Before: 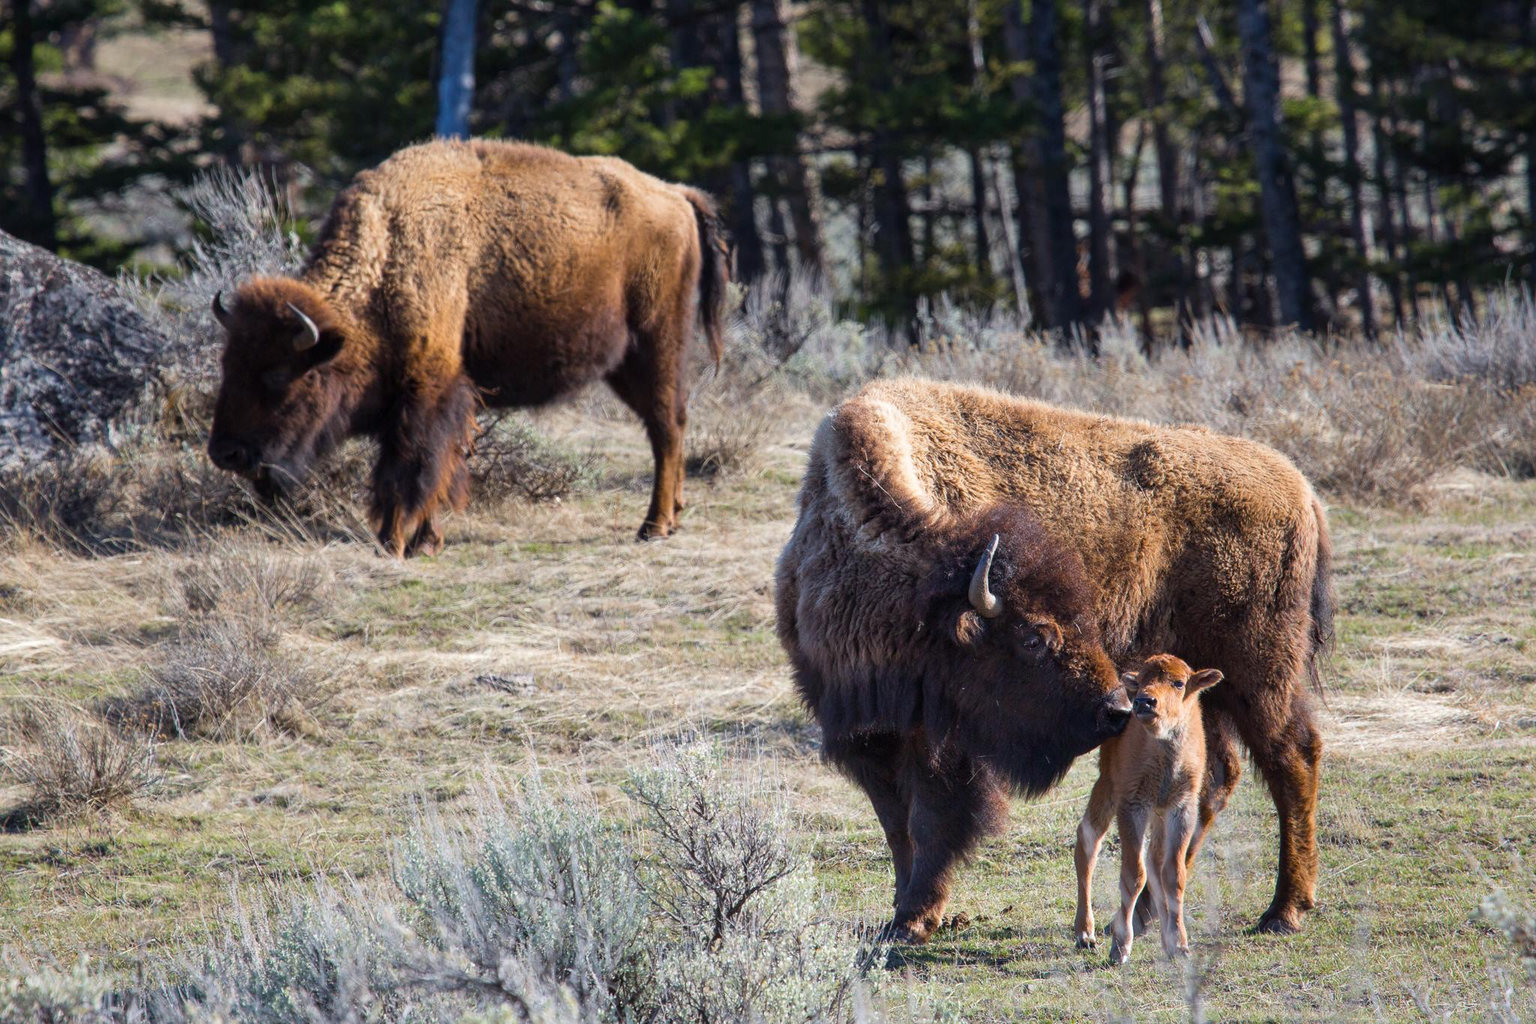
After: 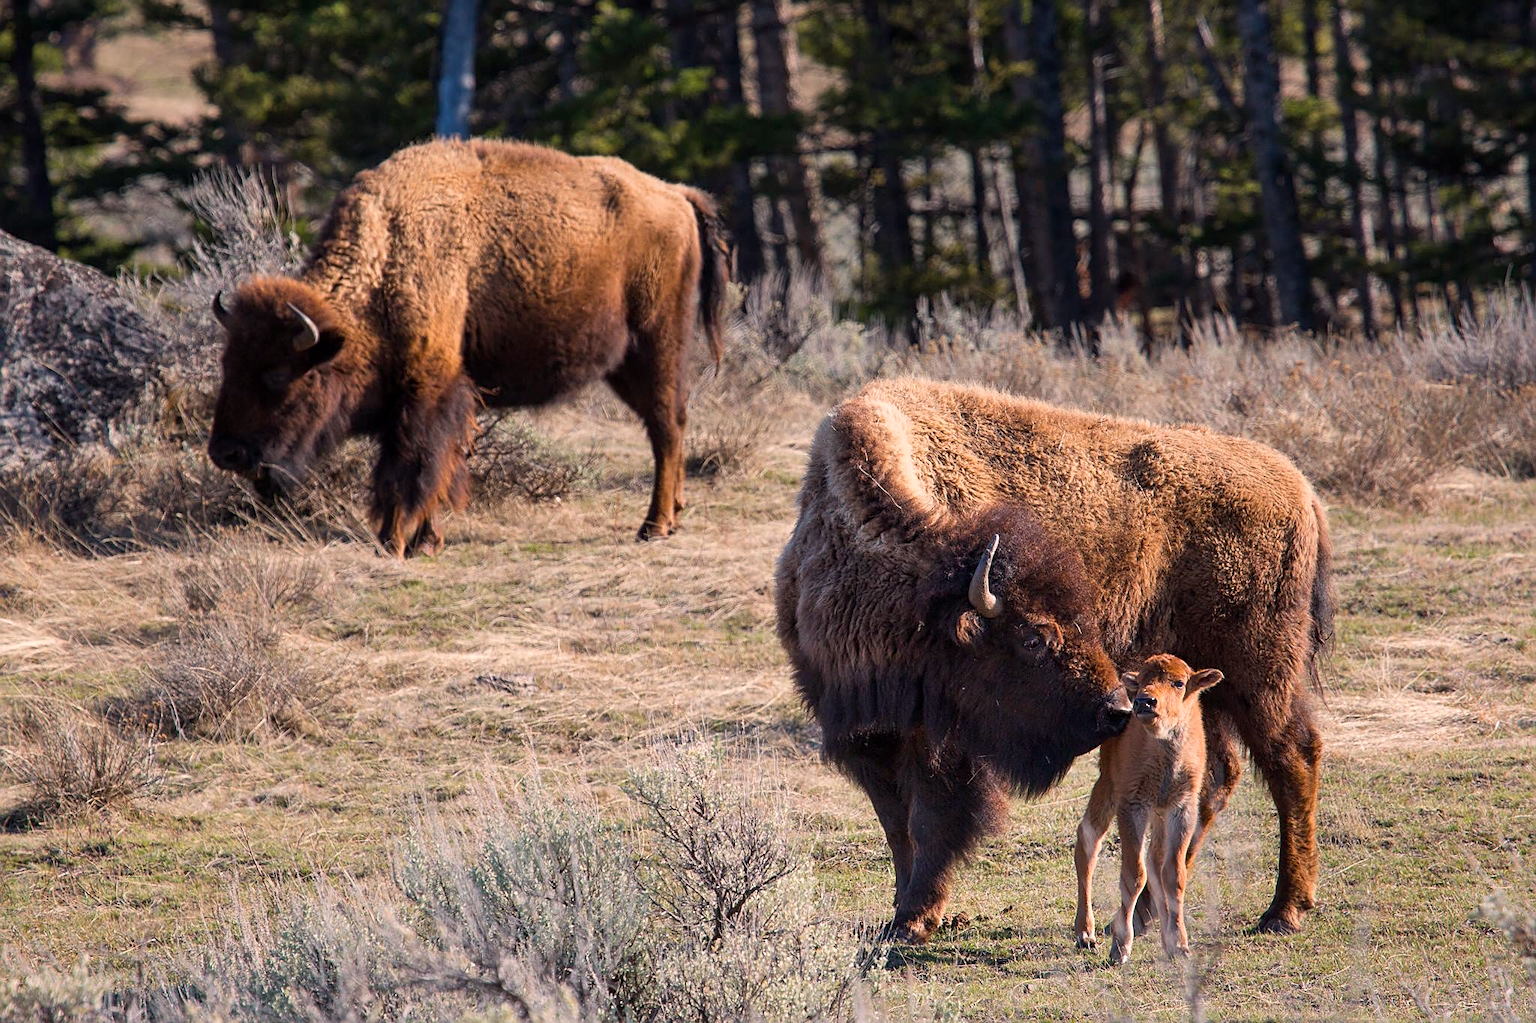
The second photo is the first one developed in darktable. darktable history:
white balance: red 1.127, blue 0.943
sharpen: on, module defaults
exposure: black level correction 0.001, exposure -0.2 EV, compensate highlight preservation false
